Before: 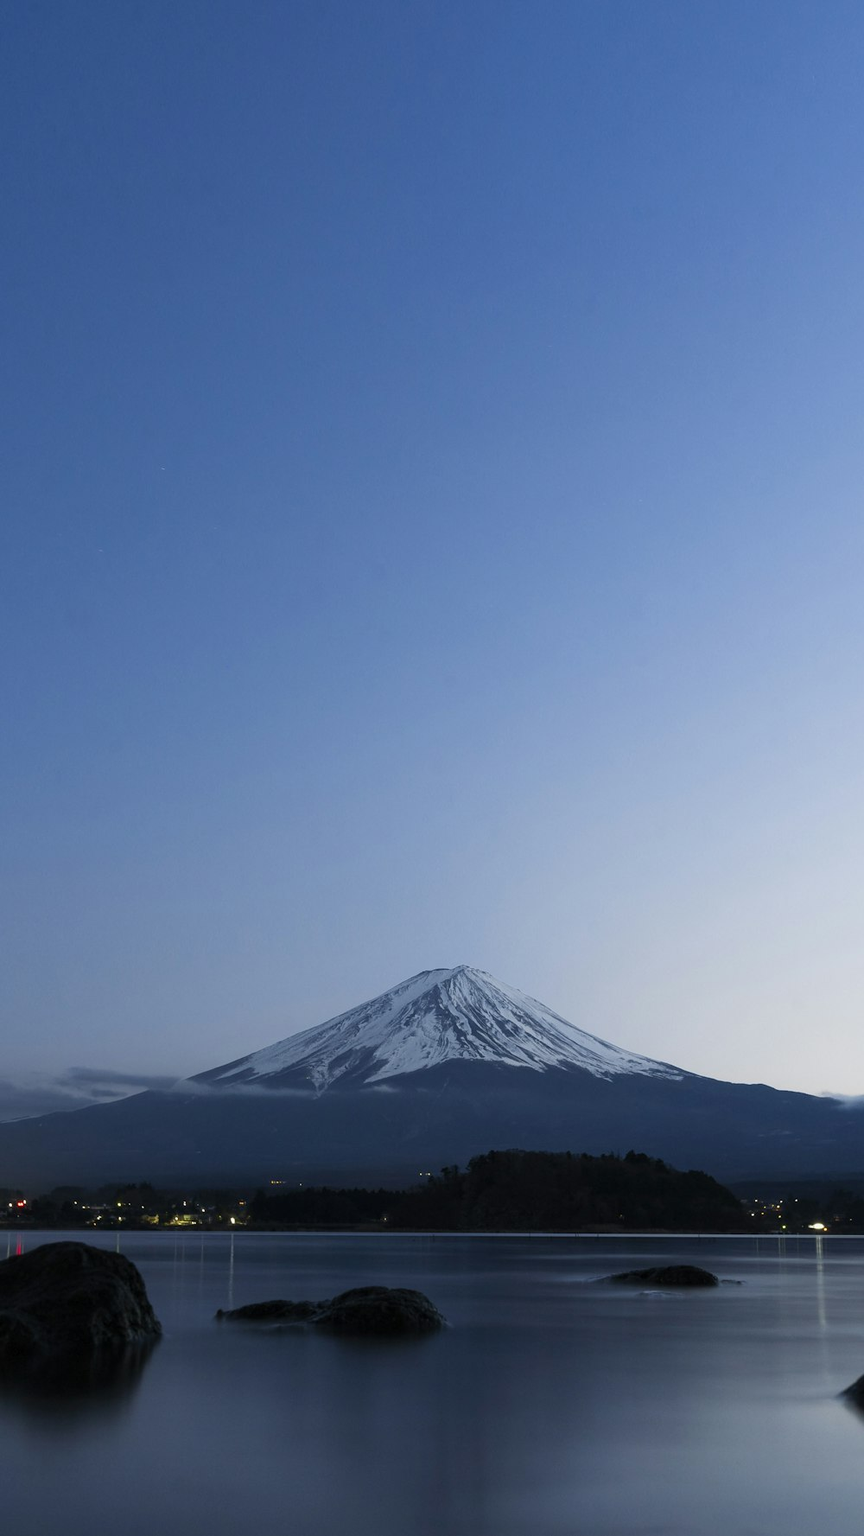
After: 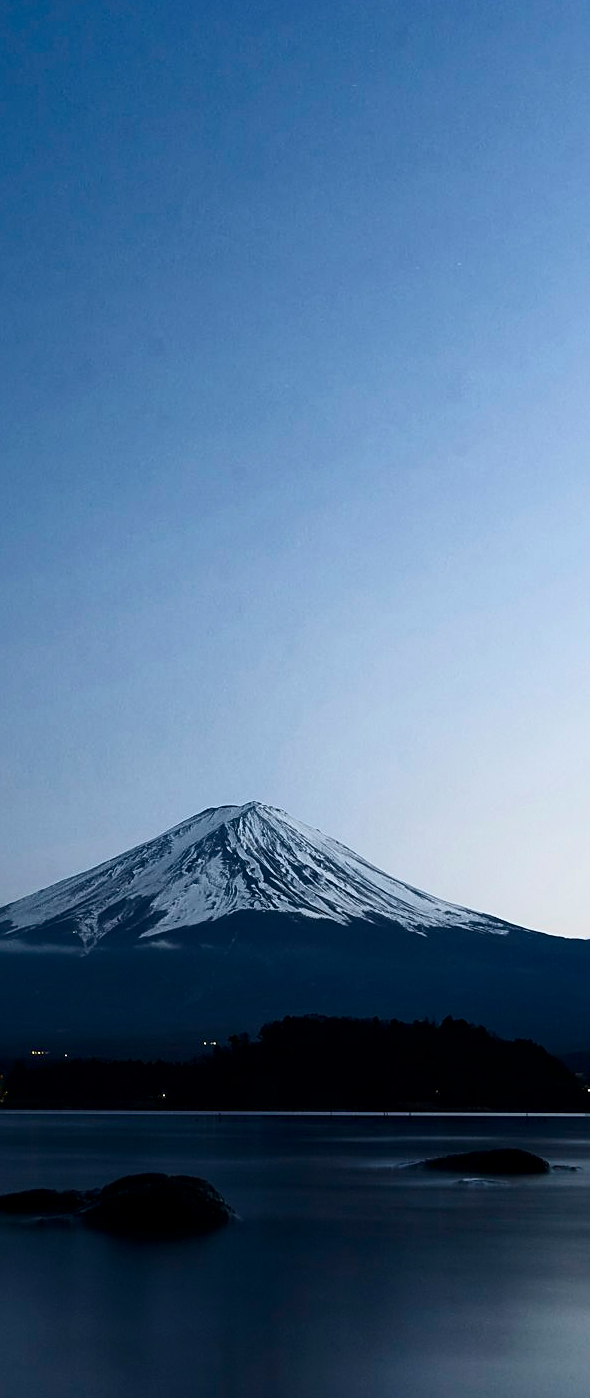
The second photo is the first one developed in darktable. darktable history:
sharpen: on, module defaults
base curve: curves: ch0 [(0, 0) (0.303, 0.277) (1, 1)]
contrast brightness saturation: contrast 0.28
crop and rotate: left 28.256%, top 17.734%, right 12.656%, bottom 3.573%
local contrast: mode bilateral grid, contrast 20, coarseness 50, detail 132%, midtone range 0.2
